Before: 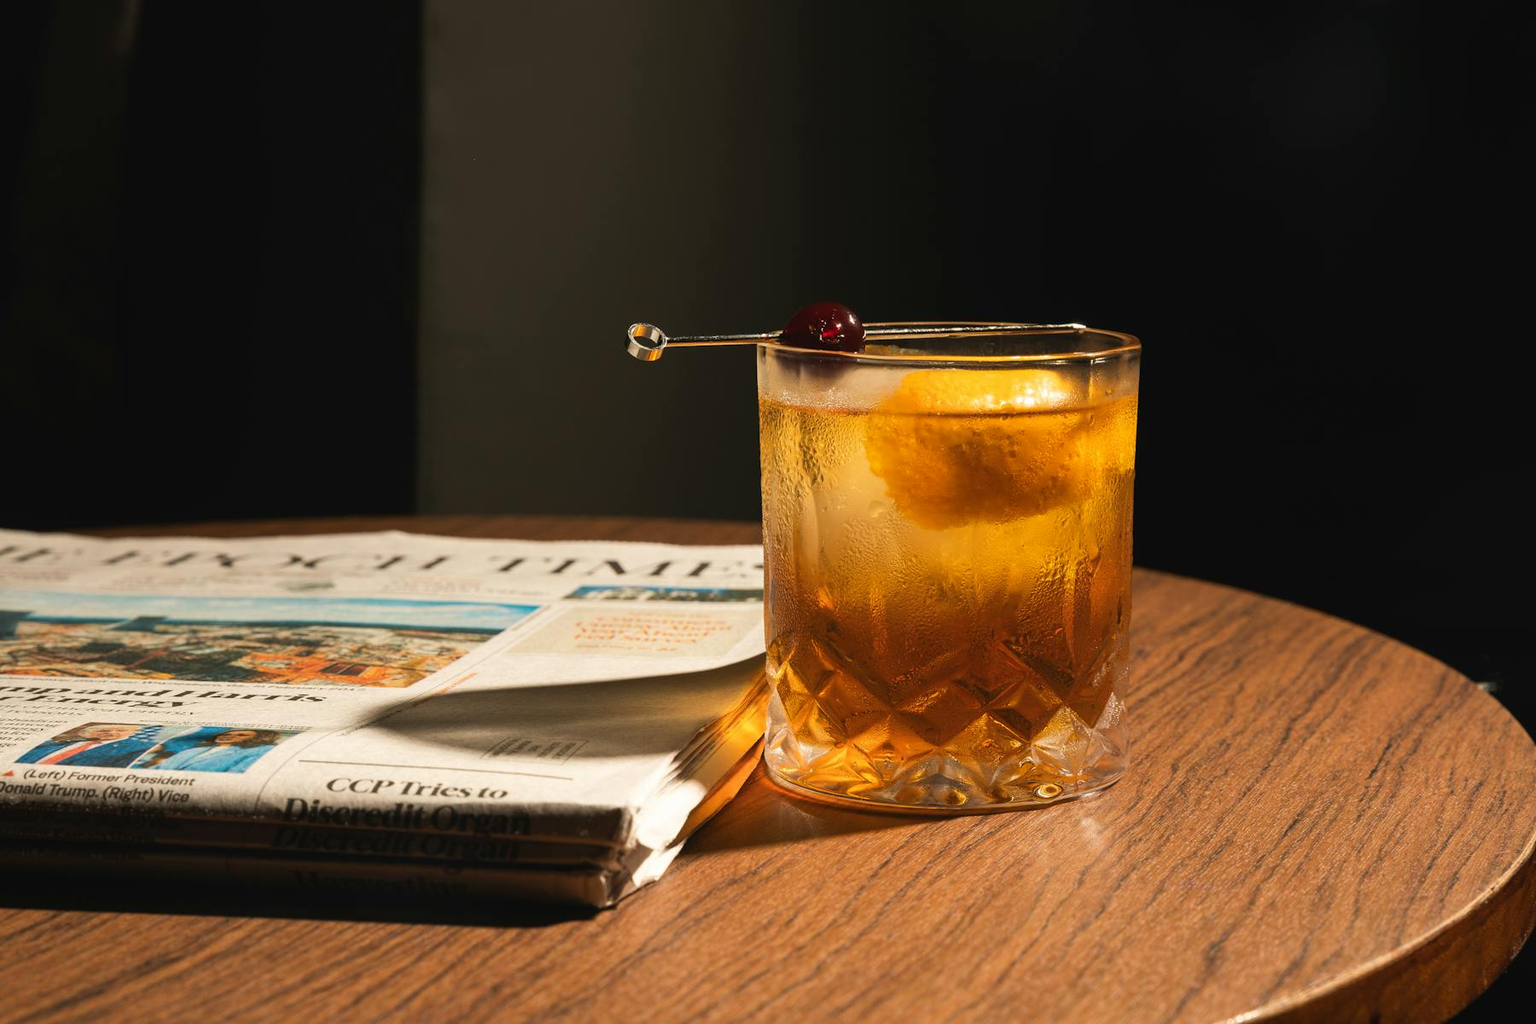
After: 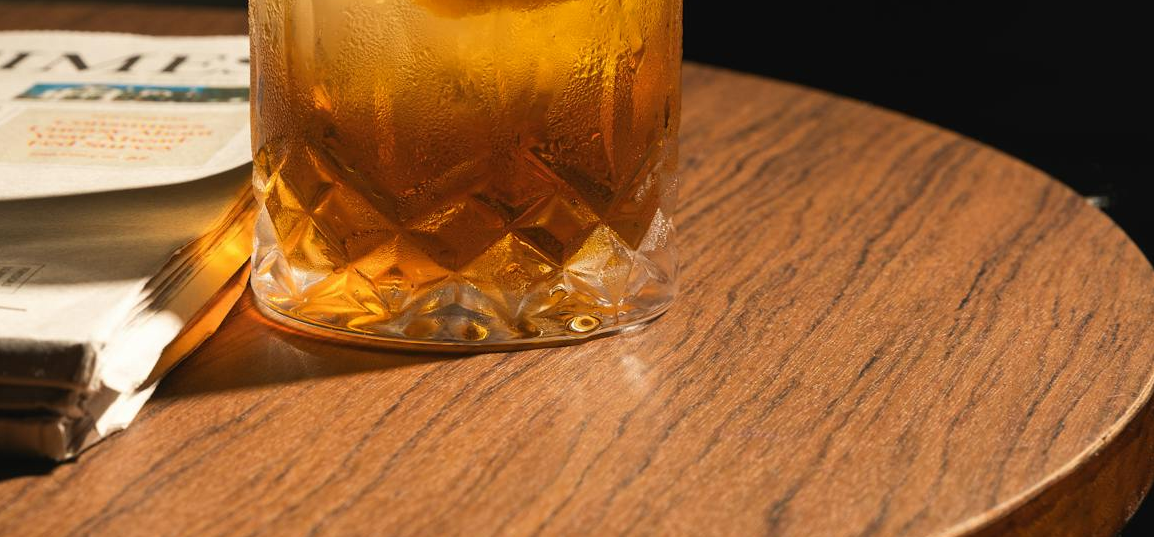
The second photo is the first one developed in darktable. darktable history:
crop and rotate: left 35.888%, top 50.271%, bottom 4.979%
